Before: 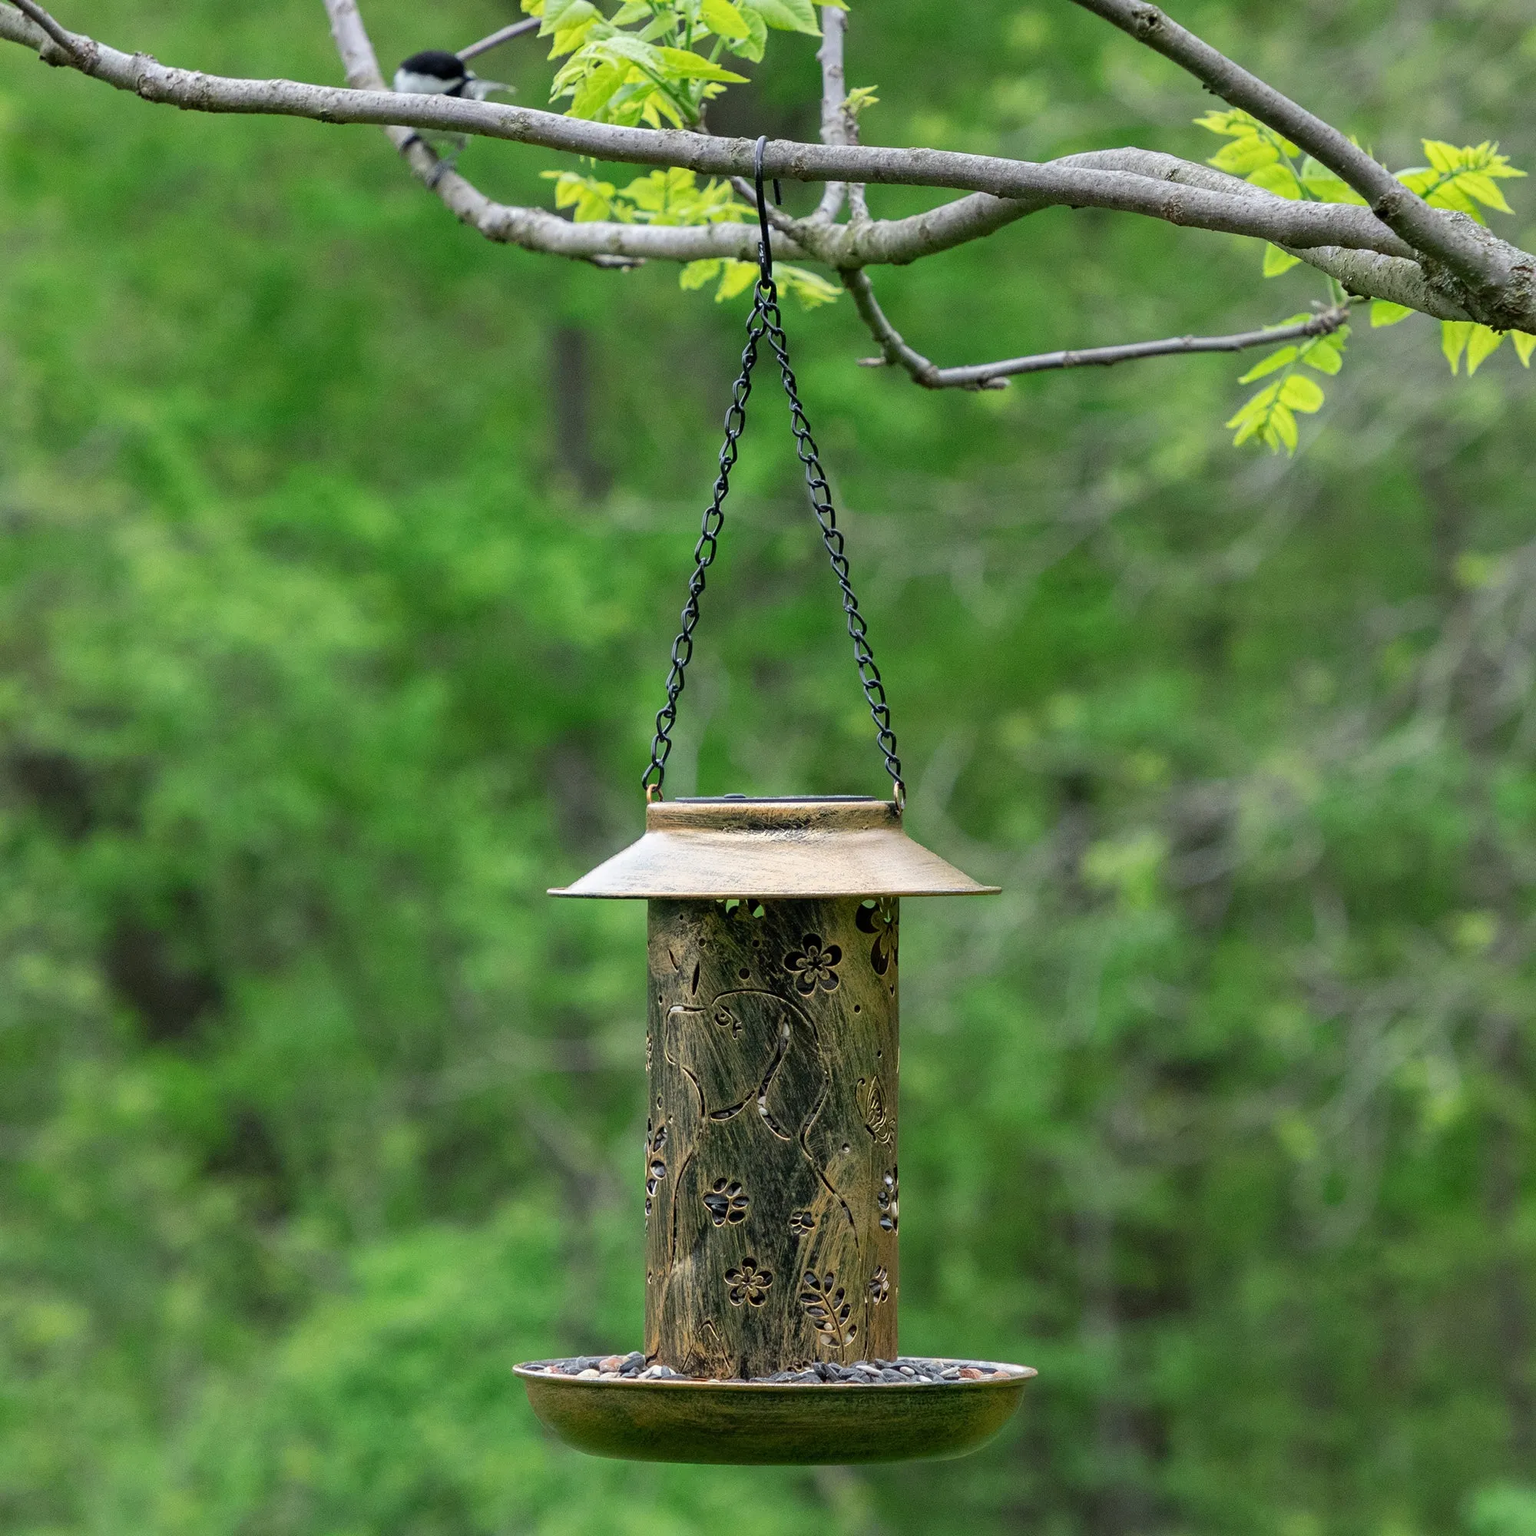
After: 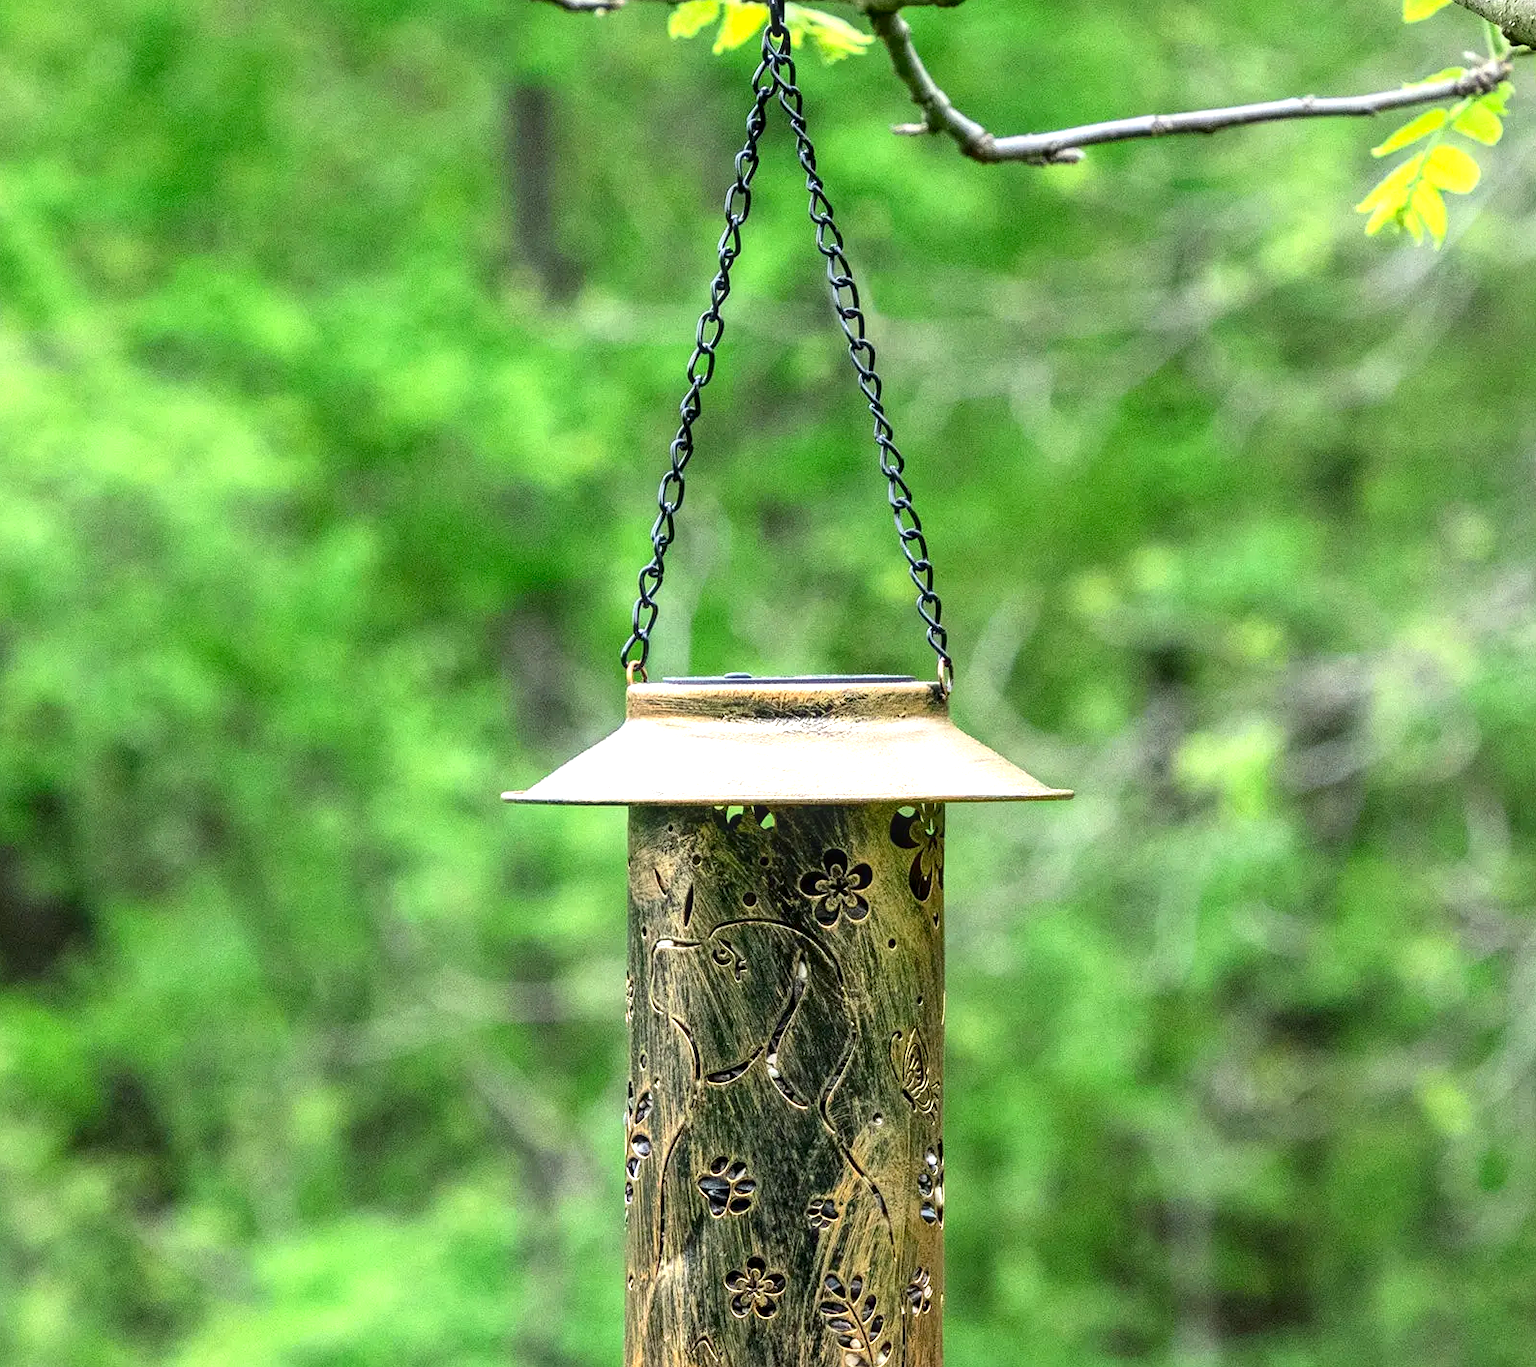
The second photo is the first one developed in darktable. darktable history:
crop: left 9.712%, top 16.928%, right 10.845%, bottom 12.332%
exposure: black level correction 0, exposure 1 EV, compensate highlight preservation false
local contrast: on, module defaults
contrast brightness saturation: contrast 0.15, brightness -0.01, saturation 0.1
